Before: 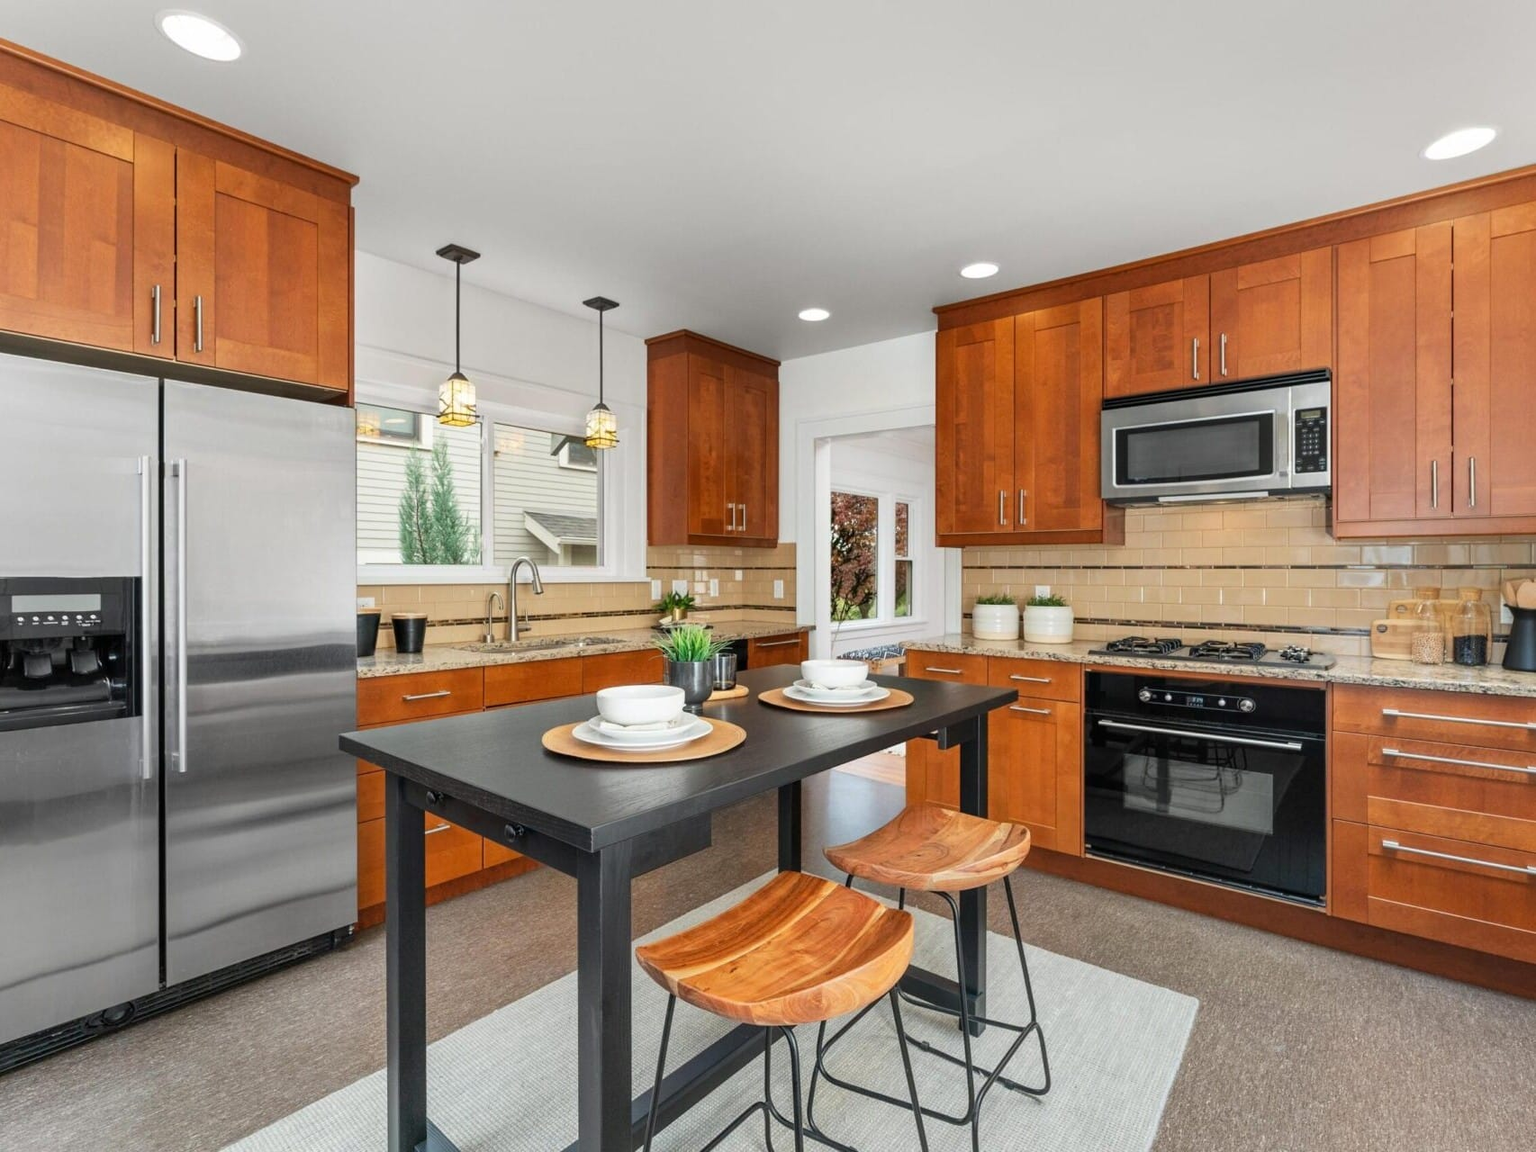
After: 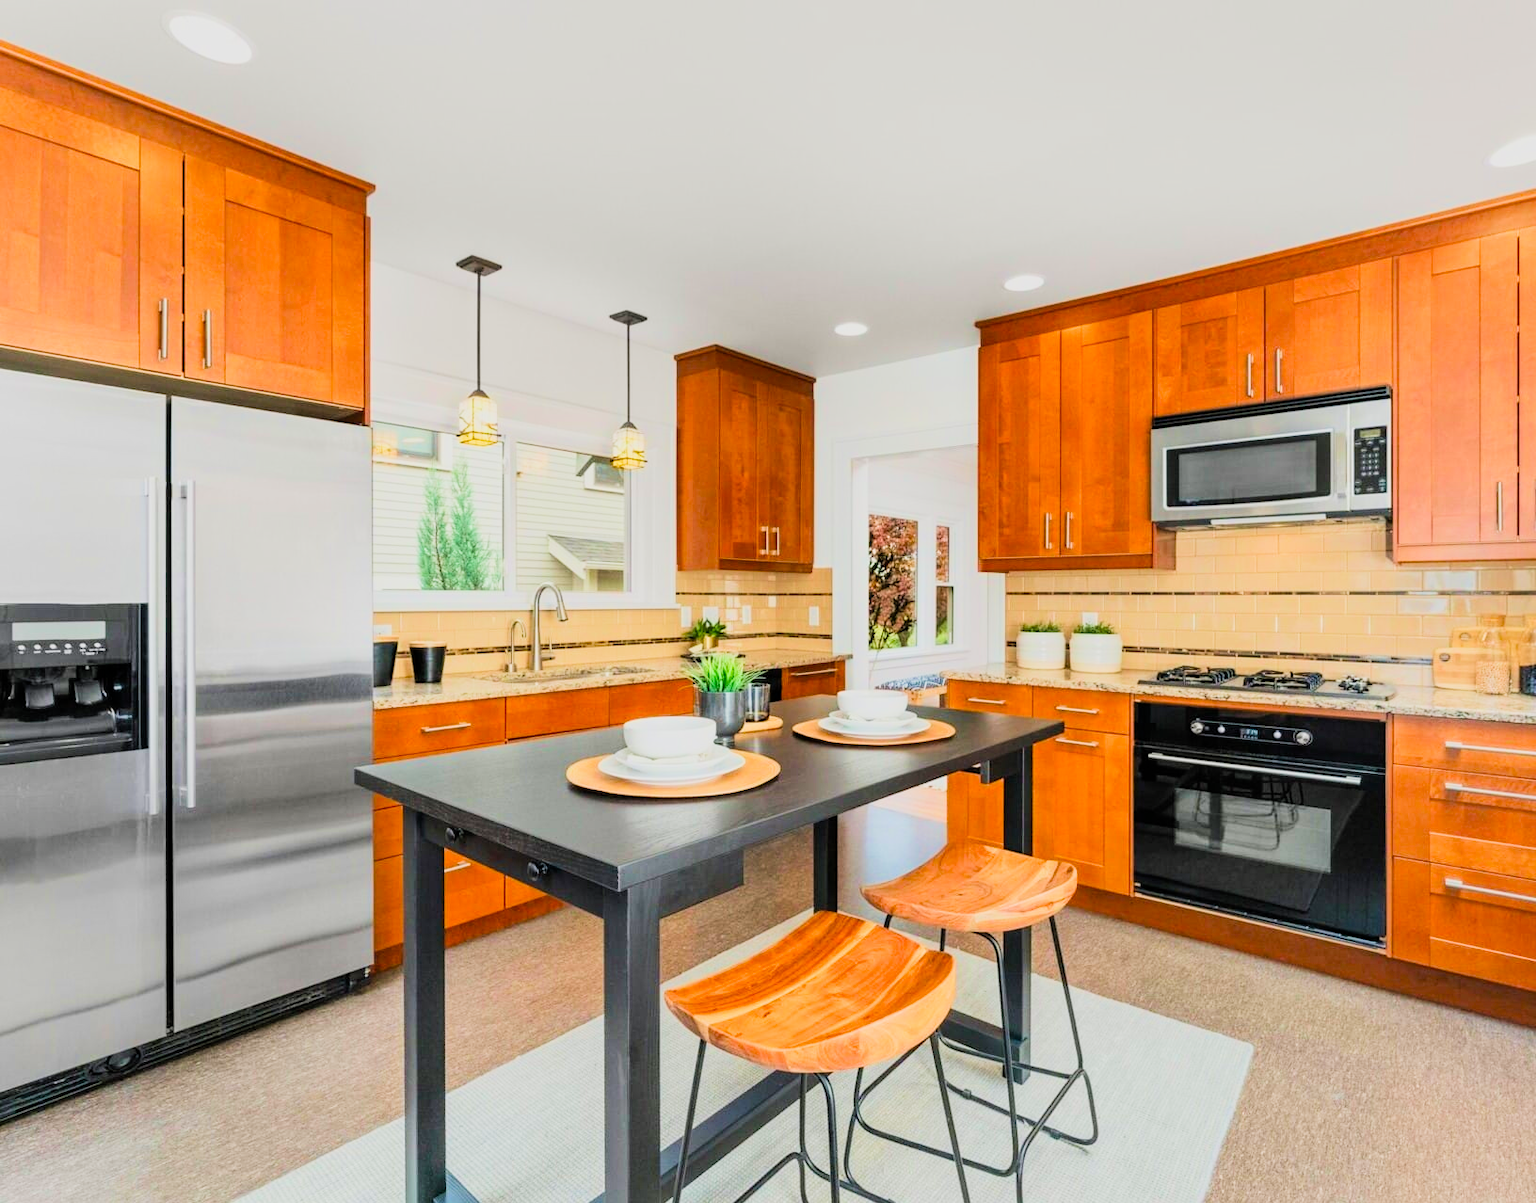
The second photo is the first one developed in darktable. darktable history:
crop: right 4.336%, bottom 0.04%
exposure: black level correction 0, exposure 1.001 EV, compensate highlight preservation false
velvia: on, module defaults
color balance rgb: shadows lift › chroma 0.691%, shadows lift › hue 114.18°, perceptual saturation grading › global saturation 19.93%, global vibrance 9.949%
filmic rgb: middle gray luminance 29.22%, black relative exposure -10.28 EV, white relative exposure 5.49 EV, threshold 6 EV, target black luminance 0%, hardness 3.96, latitude 2.9%, contrast 1.122, highlights saturation mix 5.71%, shadows ↔ highlights balance 15%, preserve chrominance RGB euclidean norm, color science v5 (2021), contrast in shadows safe, contrast in highlights safe, enable highlight reconstruction true
